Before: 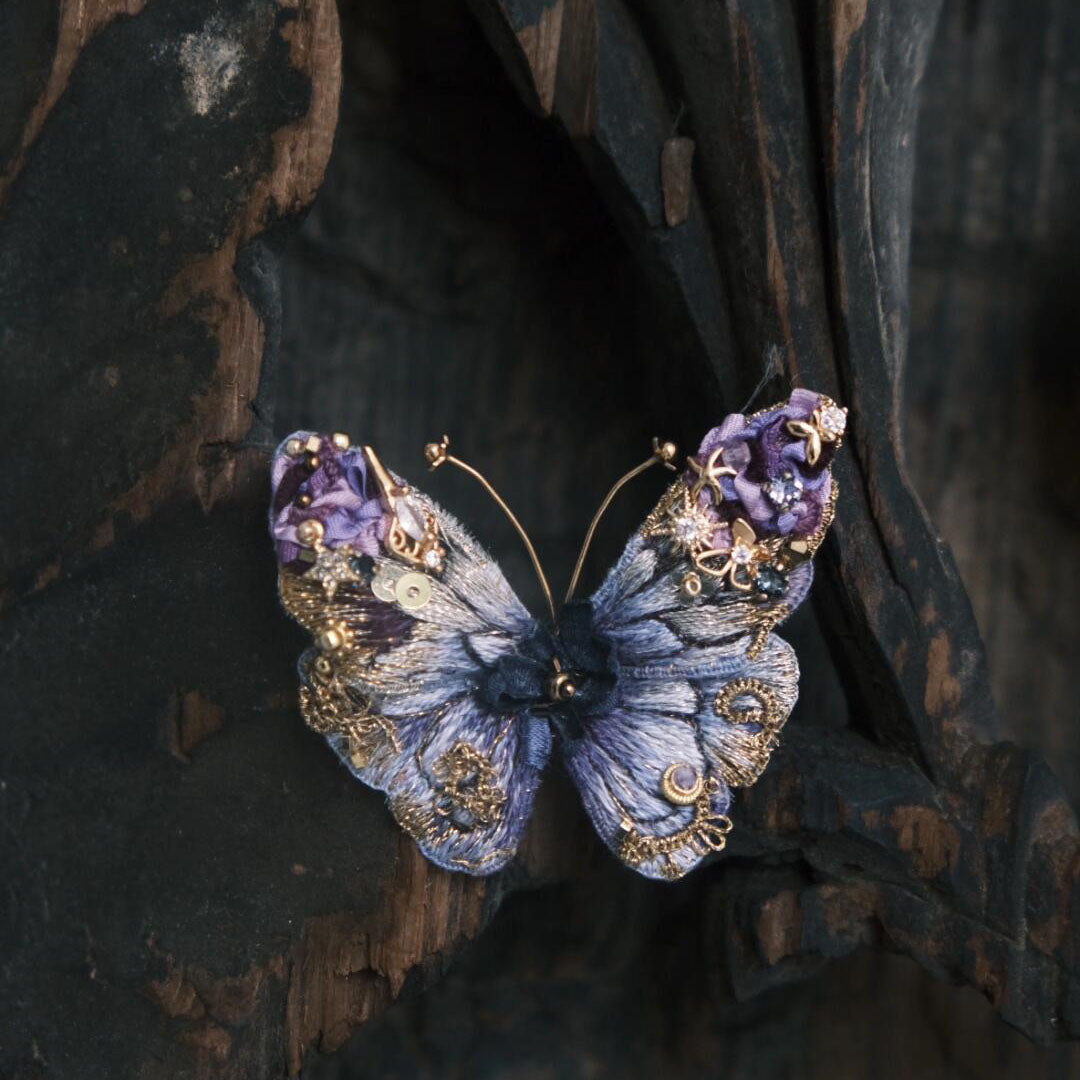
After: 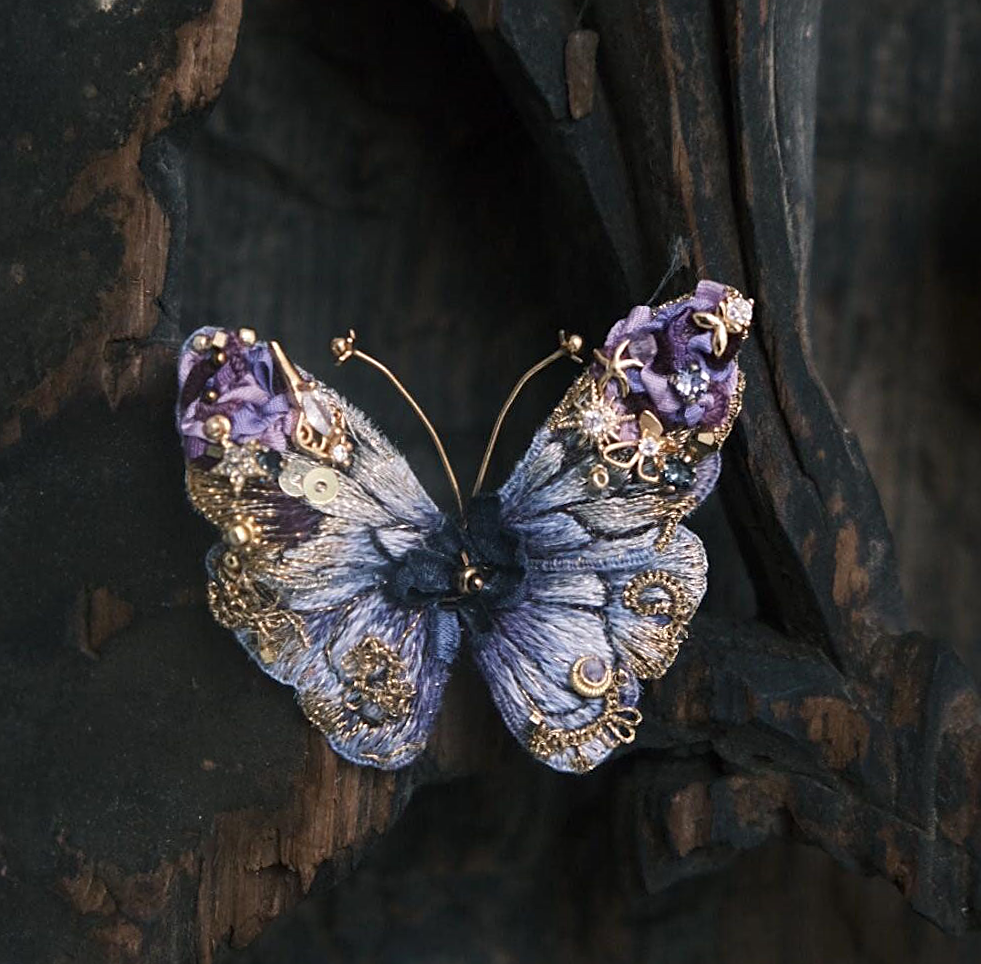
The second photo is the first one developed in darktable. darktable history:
sharpen: on, module defaults
rotate and perspective: rotation -0.45°, automatic cropping original format, crop left 0.008, crop right 0.992, crop top 0.012, crop bottom 0.988
crop and rotate: left 8.262%, top 9.226%
